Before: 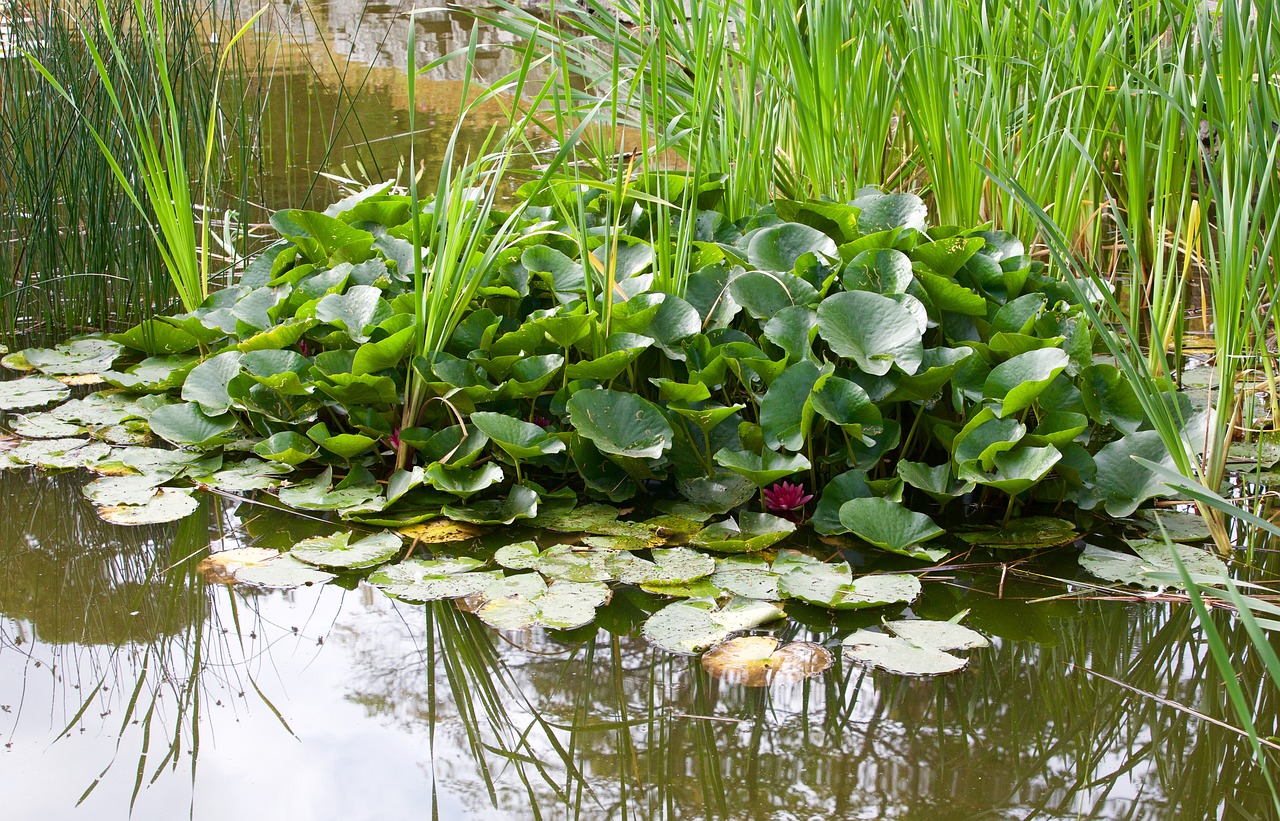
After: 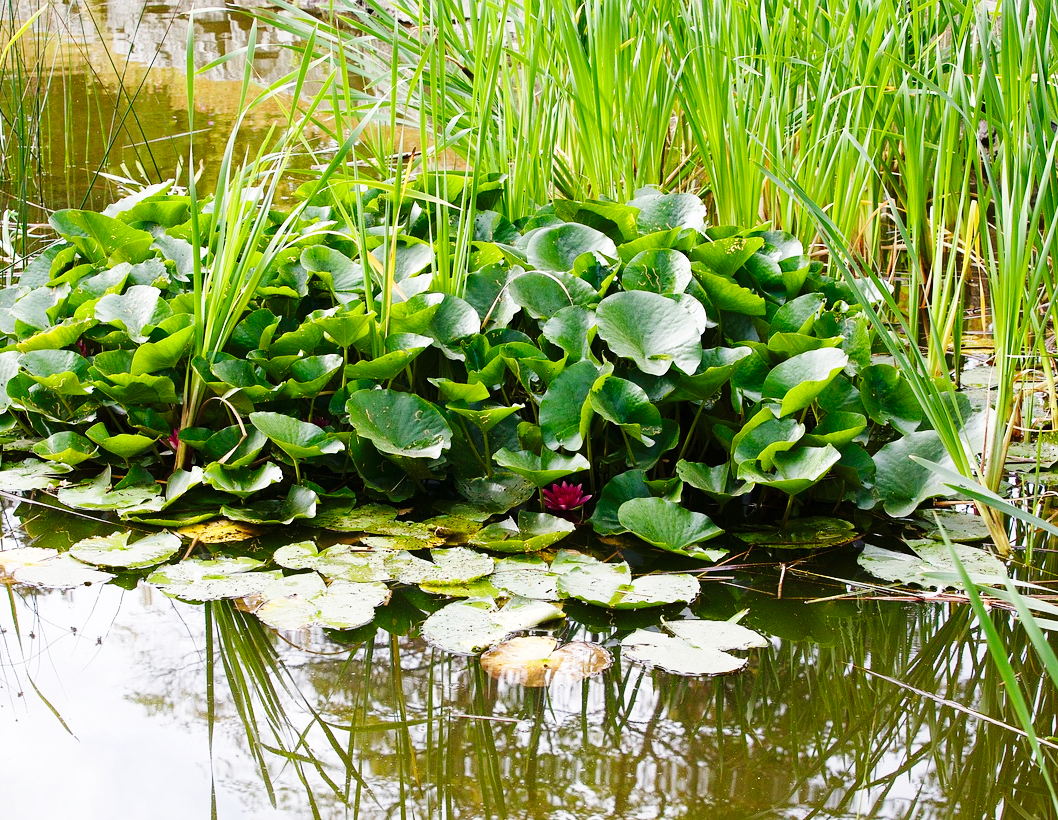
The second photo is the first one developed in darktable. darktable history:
crop: left 17.291%, bottom 0.018%
base curve: curves: ch0 [(0, 0) (0.036, 0.025) (0.121, 0.166) (0.206, 0.329) (0.605, 0.79) (1, 1)], preserve colors none
